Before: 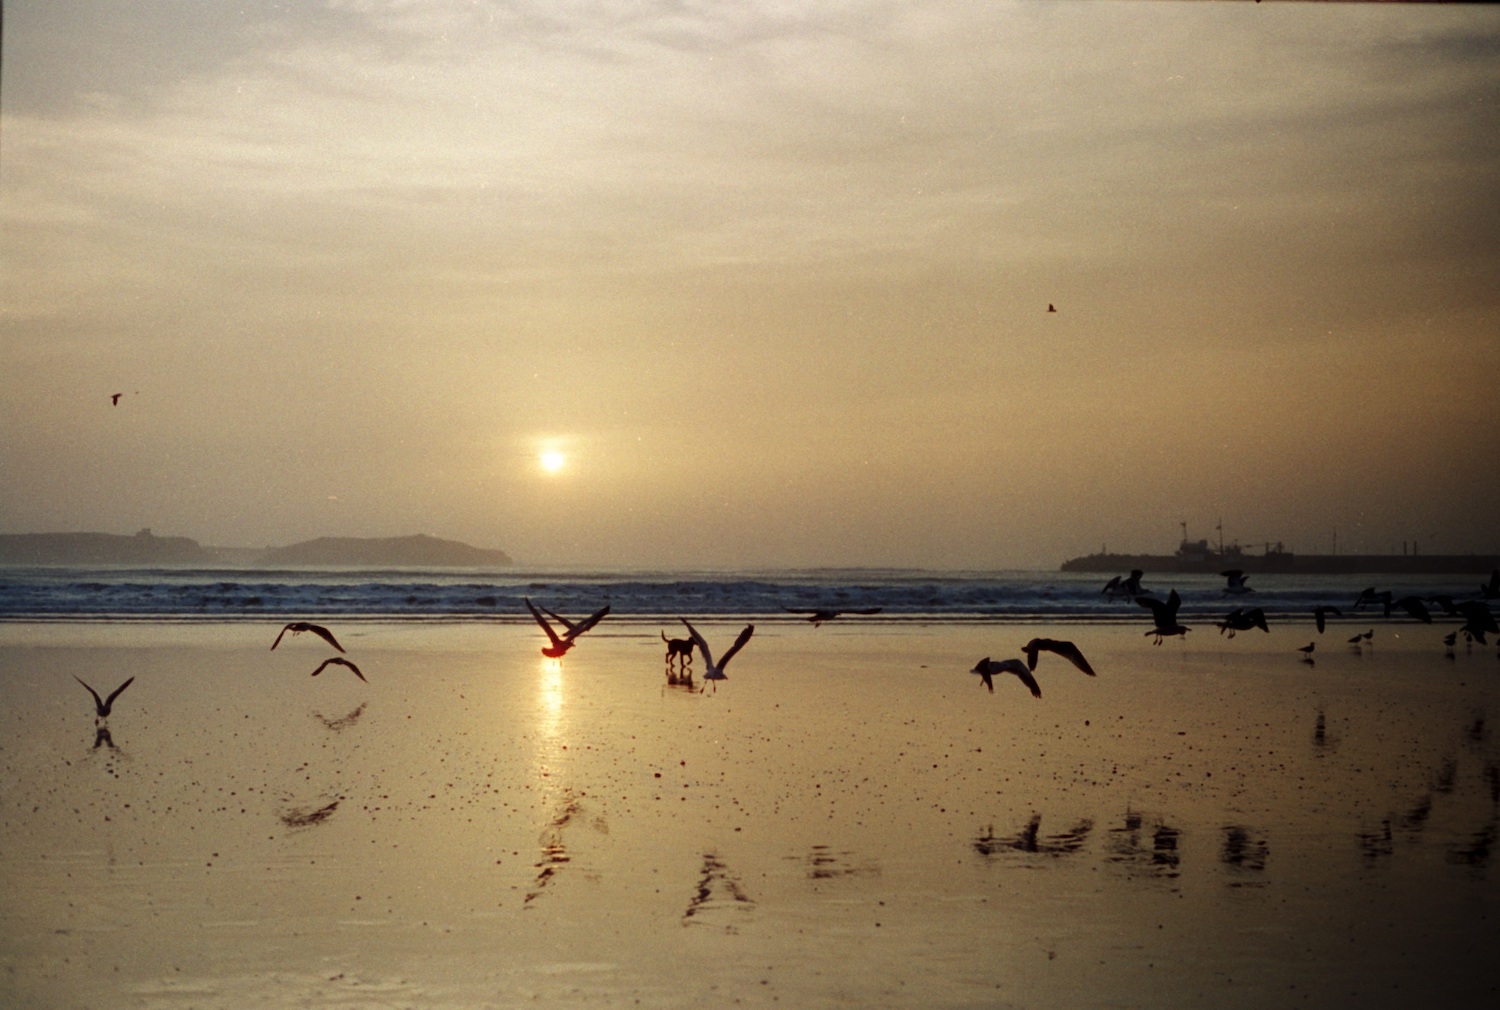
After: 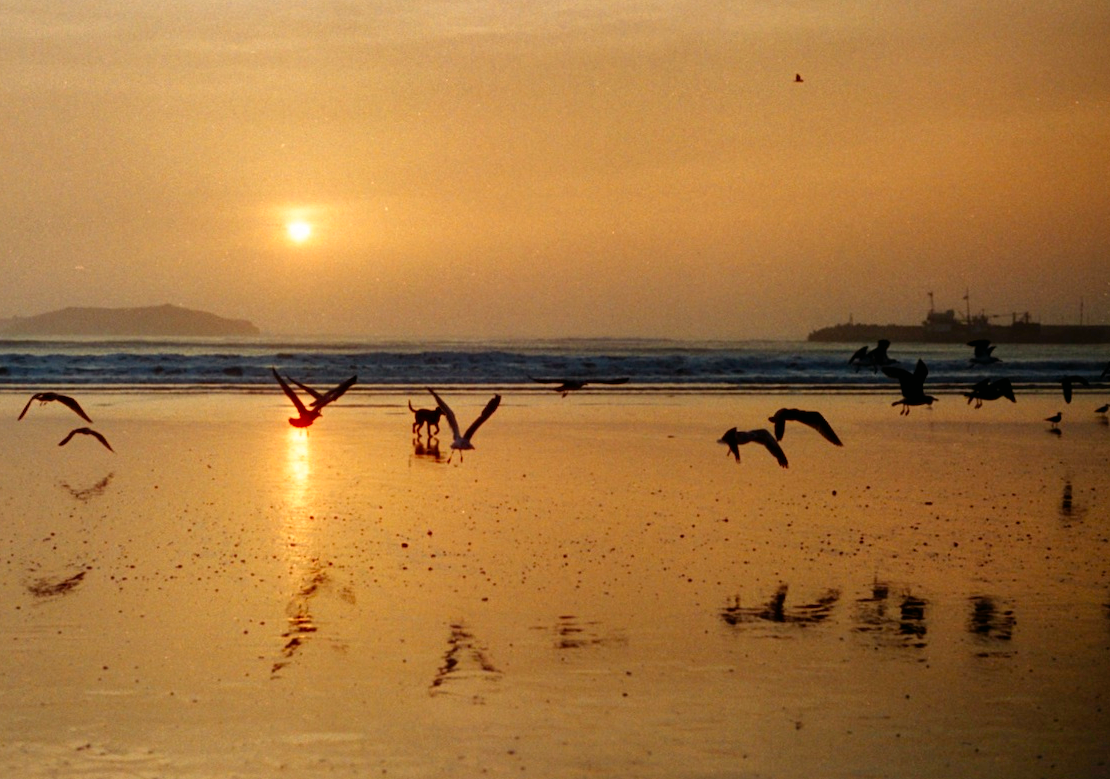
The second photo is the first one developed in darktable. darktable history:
color balance: mode lift, gamma, gain (sRGB), lift [1, 0.99, 1.01, 0.992], gamma [1, 1.037, 0.974, 0.963]
crop: left 16.871%, top 22.857%, right 9.116%
color zones: curves: ch0 [(0, 0.499) (0.143, 0.5) (0.286, 0.5) (0.429, 0.476) (0.571, 0.284) (0.714, 0.243) (0.857, 0.449) (1, 0.499)]; ch1 [(0, 0.532) (0.143, 0.645) (0.286, 0.696) (0.429, 0.211) (0.571, 0.504) (0.714, 0.493) (0.857, 0.495) (1, 0.532)]; ch2 [(0, 0.5) (0.143, 0.5) (0.286, 0.427) (0.429, 0.324) (0.571, 0.5) (0.714, 0.5) (0.857, 0.5) (1, 0.5)]
shadows and highlights: soften with gaussian
